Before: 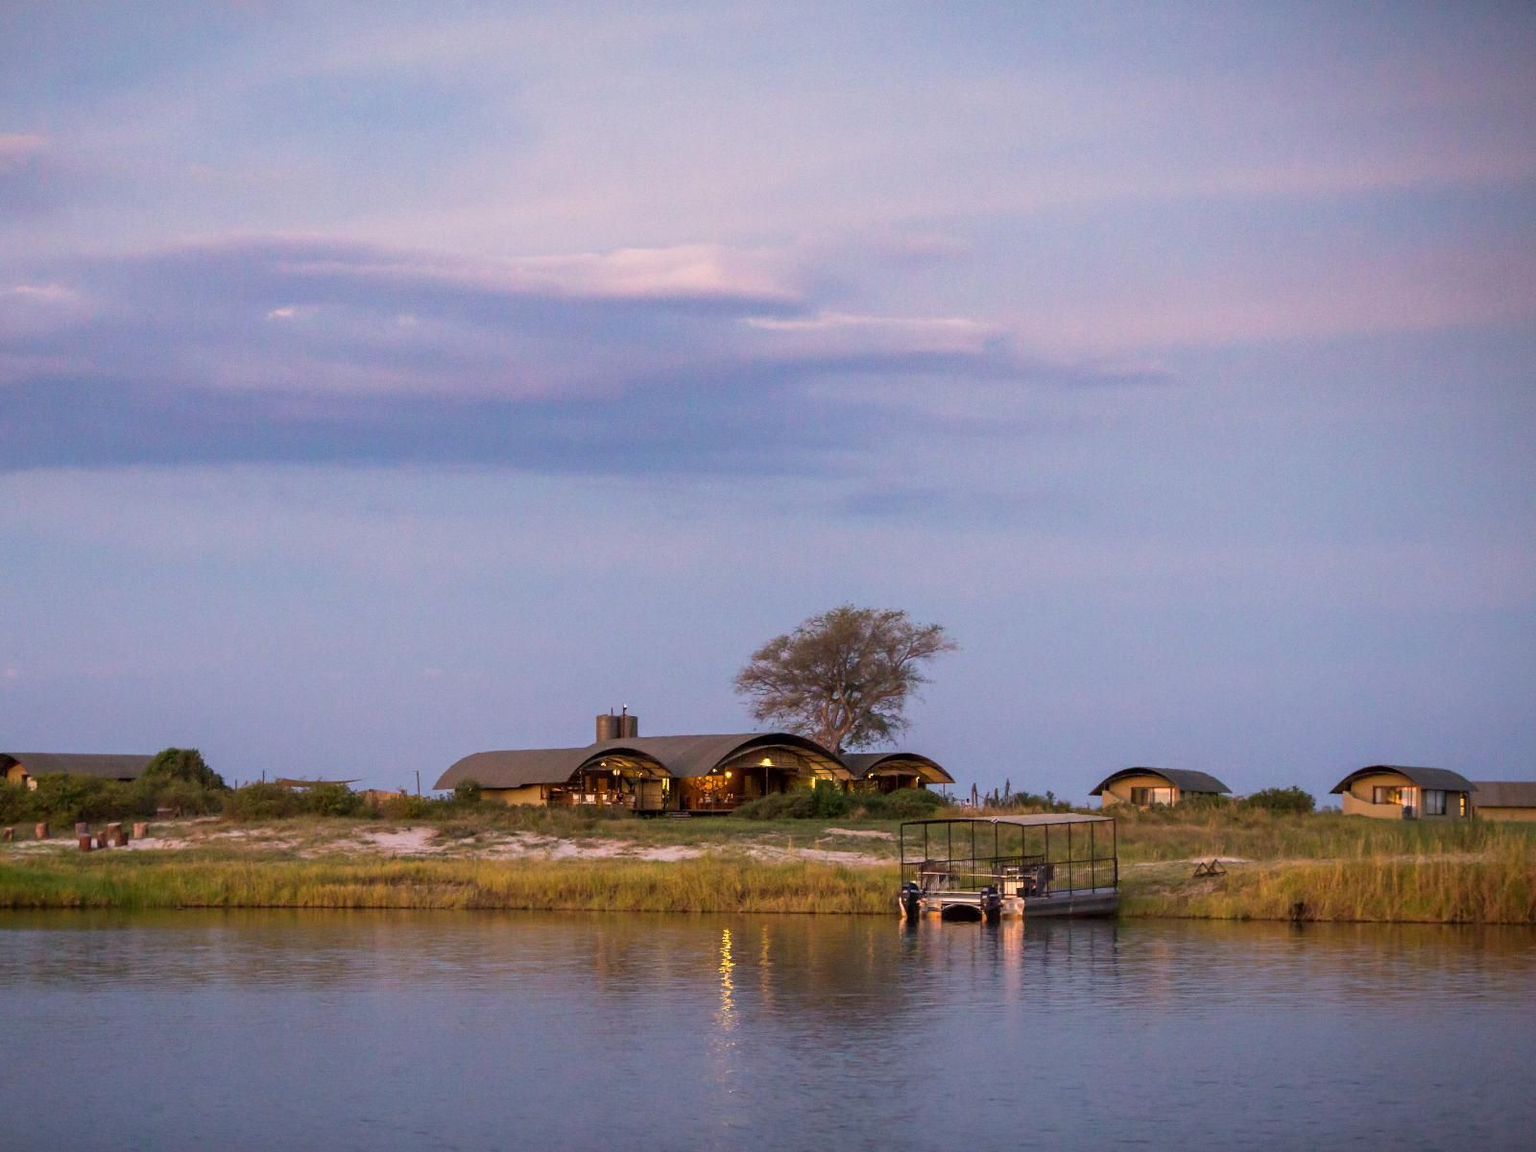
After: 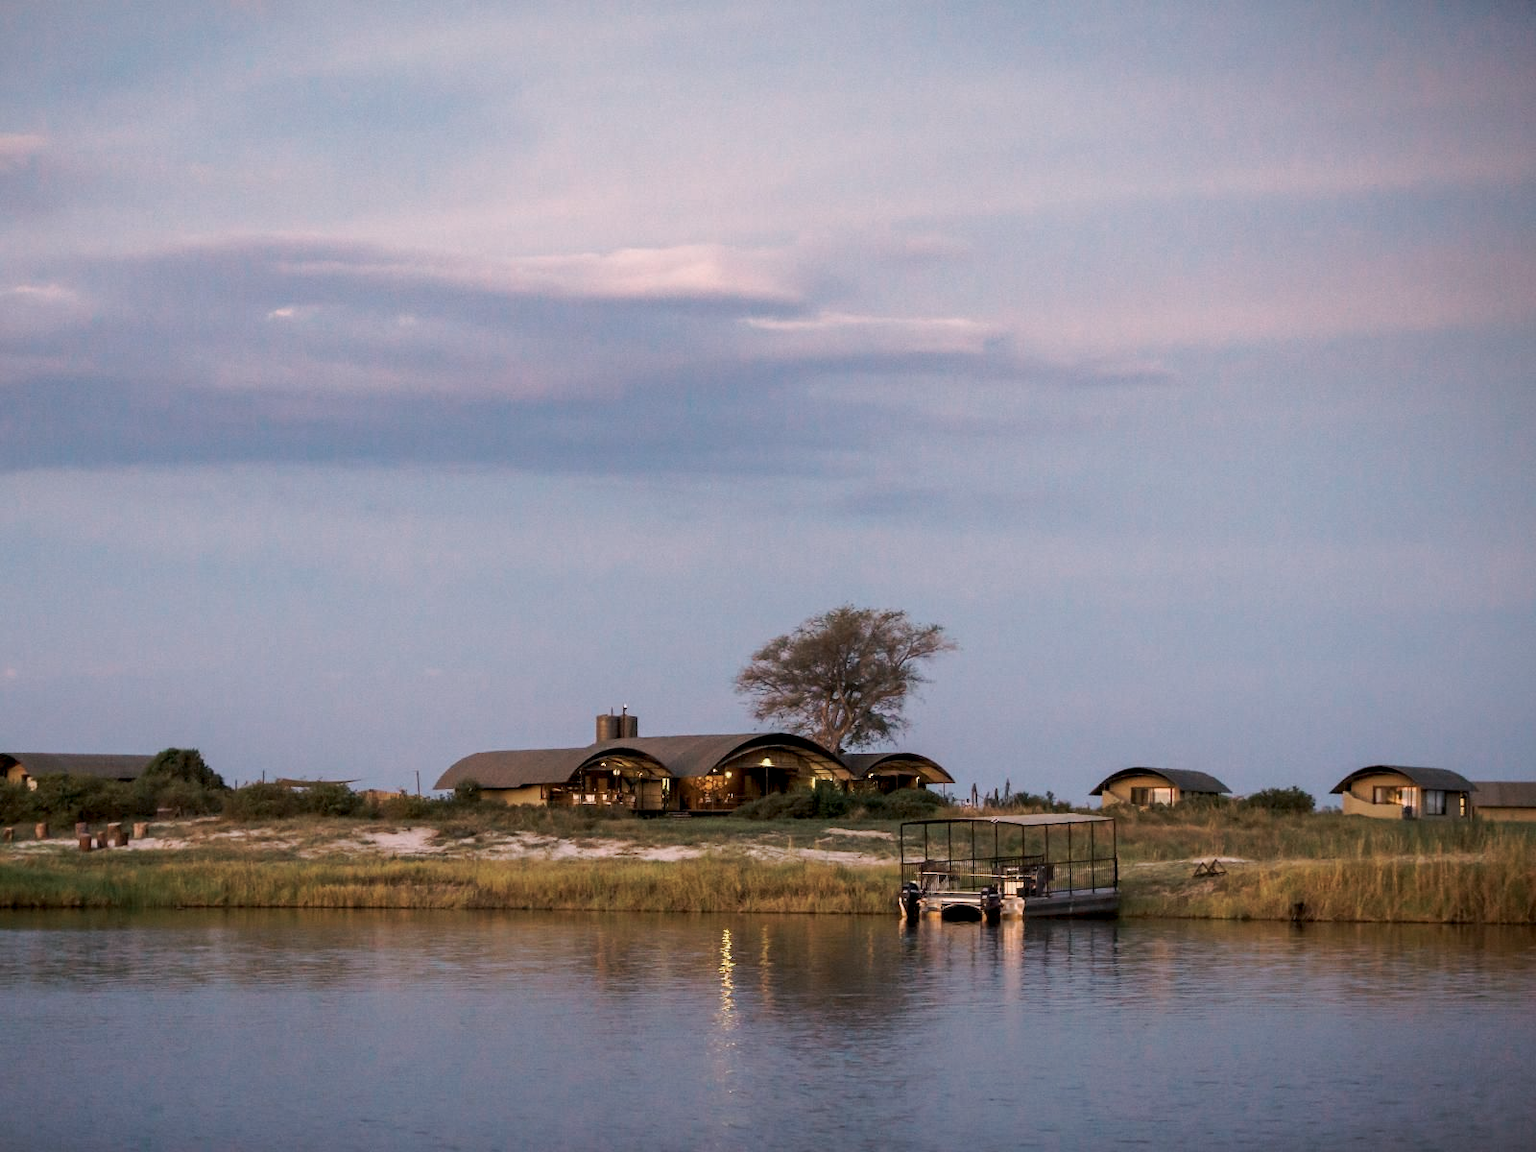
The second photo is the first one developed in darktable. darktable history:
tone curve: curves: ch0 [(0, 0) (0.003, 0.003) (0.011, 0.01) (0.025, 0.023) (0.044, 0.041) (0.069, 0.064) (0.1, 0.092) (0.136, 0.125) (0.177, 0.163) (0.224, 0.207) (0.277, 0.255) (0.335, 0.309) (0.399, 0.375) (0.468, 0.459) (0.543, 0.548) (0.623, 0.629) (0.709, 0.716) (0.801, 0.808) (0.898, 0.911) (1, 1)], preserve colors none
color look up table: target L [79.37, 65.77, 52.32, 40.56, 200.05, 100, 76.07, 67.61, 66.26, 61.53, 53.03, 57.39, 49.65, 38.72, 59.79, 59.15, 47.79, 37.23, 35.22, 17.8, 66.83, 68.22, 51.07, 50.25, 0 ×25], target a [-0.997, -20.12, -33.51, -11.18, -0.007, 0, 0.36, 12.26, 12.56, 24.45, -0.325, 32, 35.15, 12.79, 4.973, 29.53, 3.138, -0.363, 16.61, 0.023, -27.25, -0.872, -17.98, -4.525, 0 ×25], target b [-0.602, 25.23, 8.609, 10.44, 0.085, 0.003, 39.14, 42.46, 13.41, 42.78, -0.056, 21.08, 30.17, 15.95, -11.6, 2.477, -26, -0.705, -8.42, -0.511, -8.38, -0.8, -21.49, -16.24, 0 ×25], num patches 24
